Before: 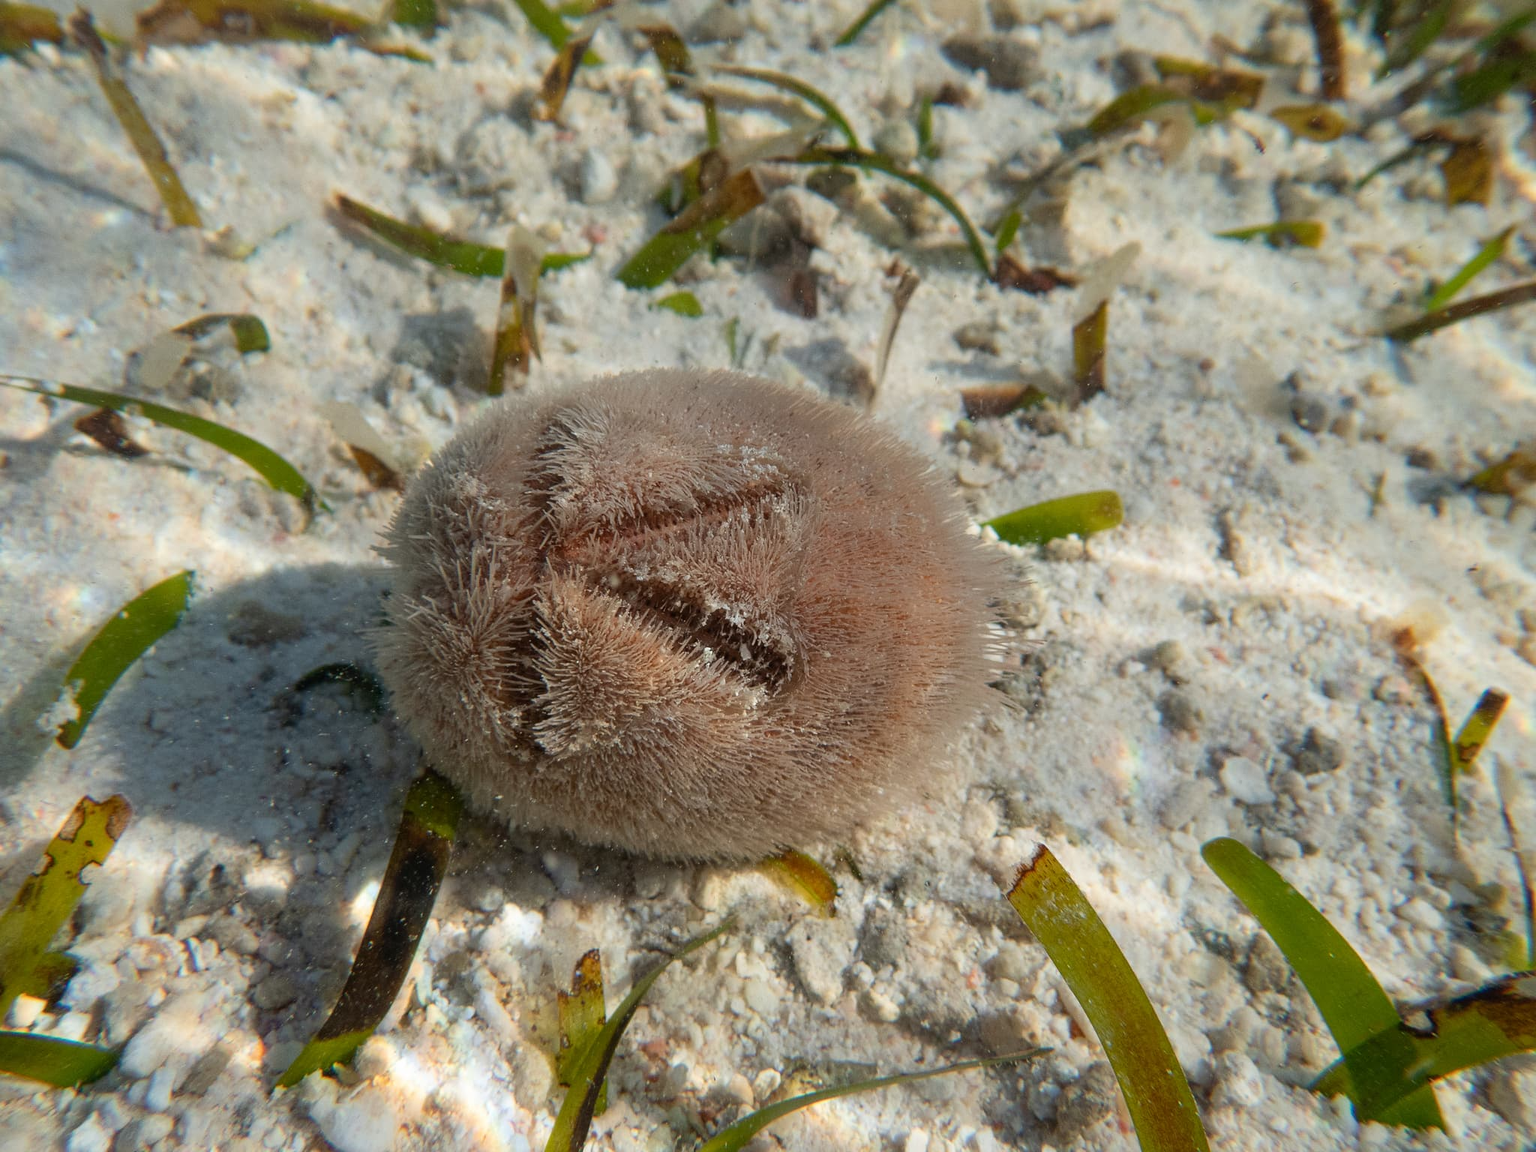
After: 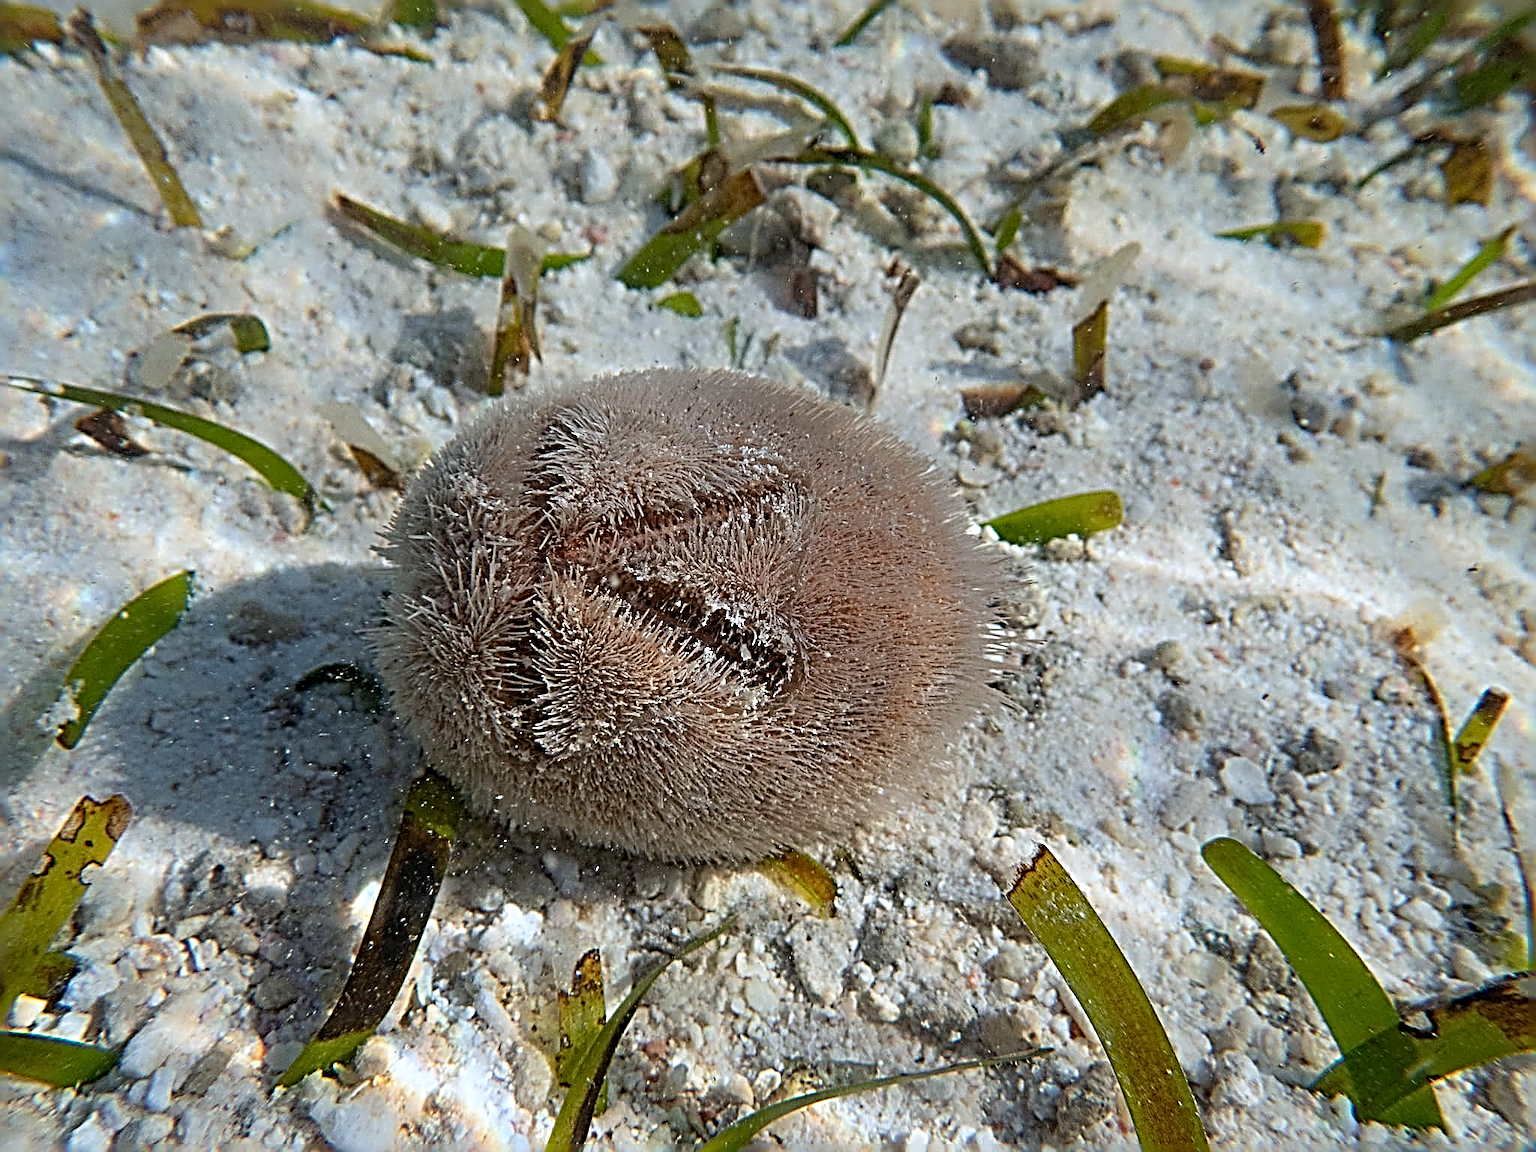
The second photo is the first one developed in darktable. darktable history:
rgb levels: preserve colors max RGB
sharpen: radius 4.001, amount 2
white balance: red 0.954, blue 1.079
